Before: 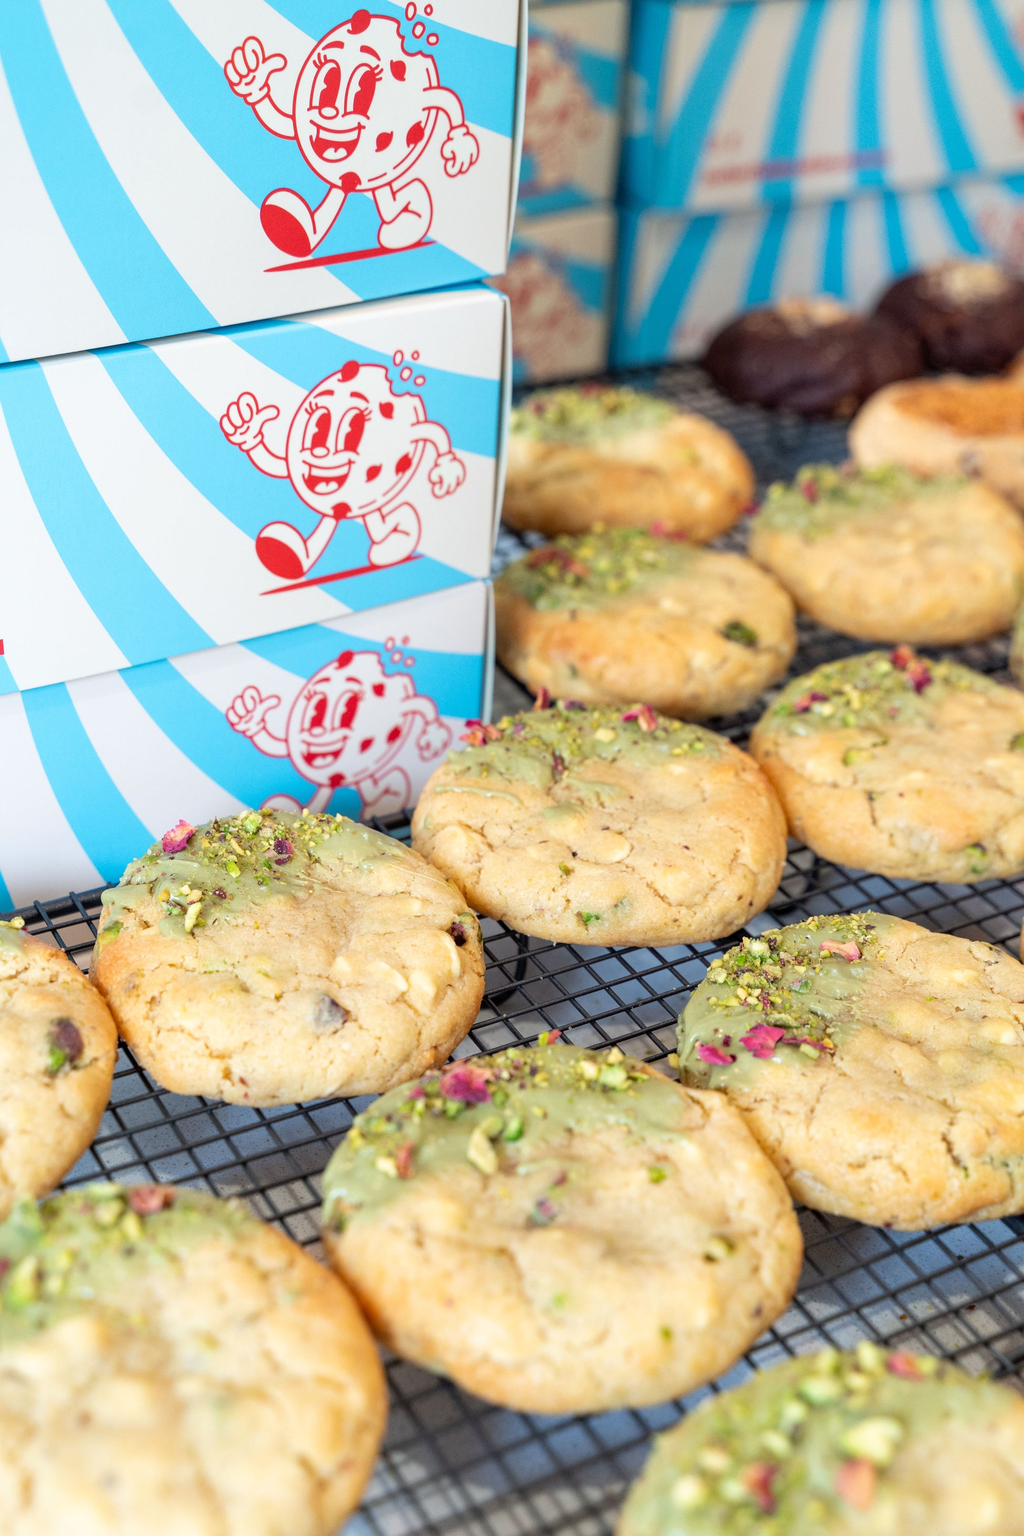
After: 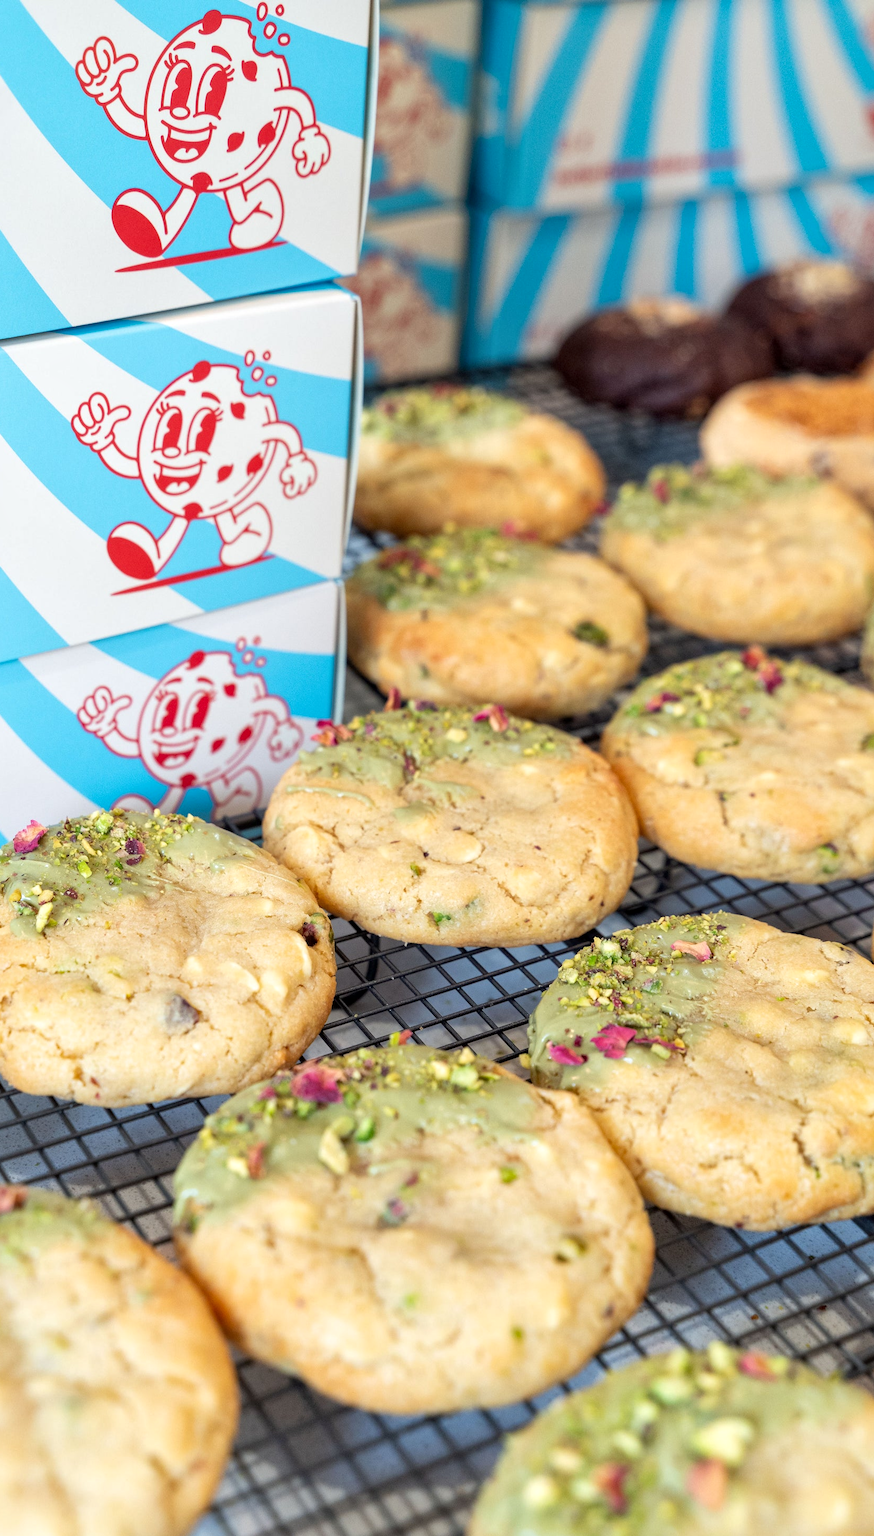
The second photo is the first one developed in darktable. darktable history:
crop and rotate: left 14.584%
local contrast: mode bilateral grid, contrast 20, coarseness 50, detail 120%, midtone range 0.2
